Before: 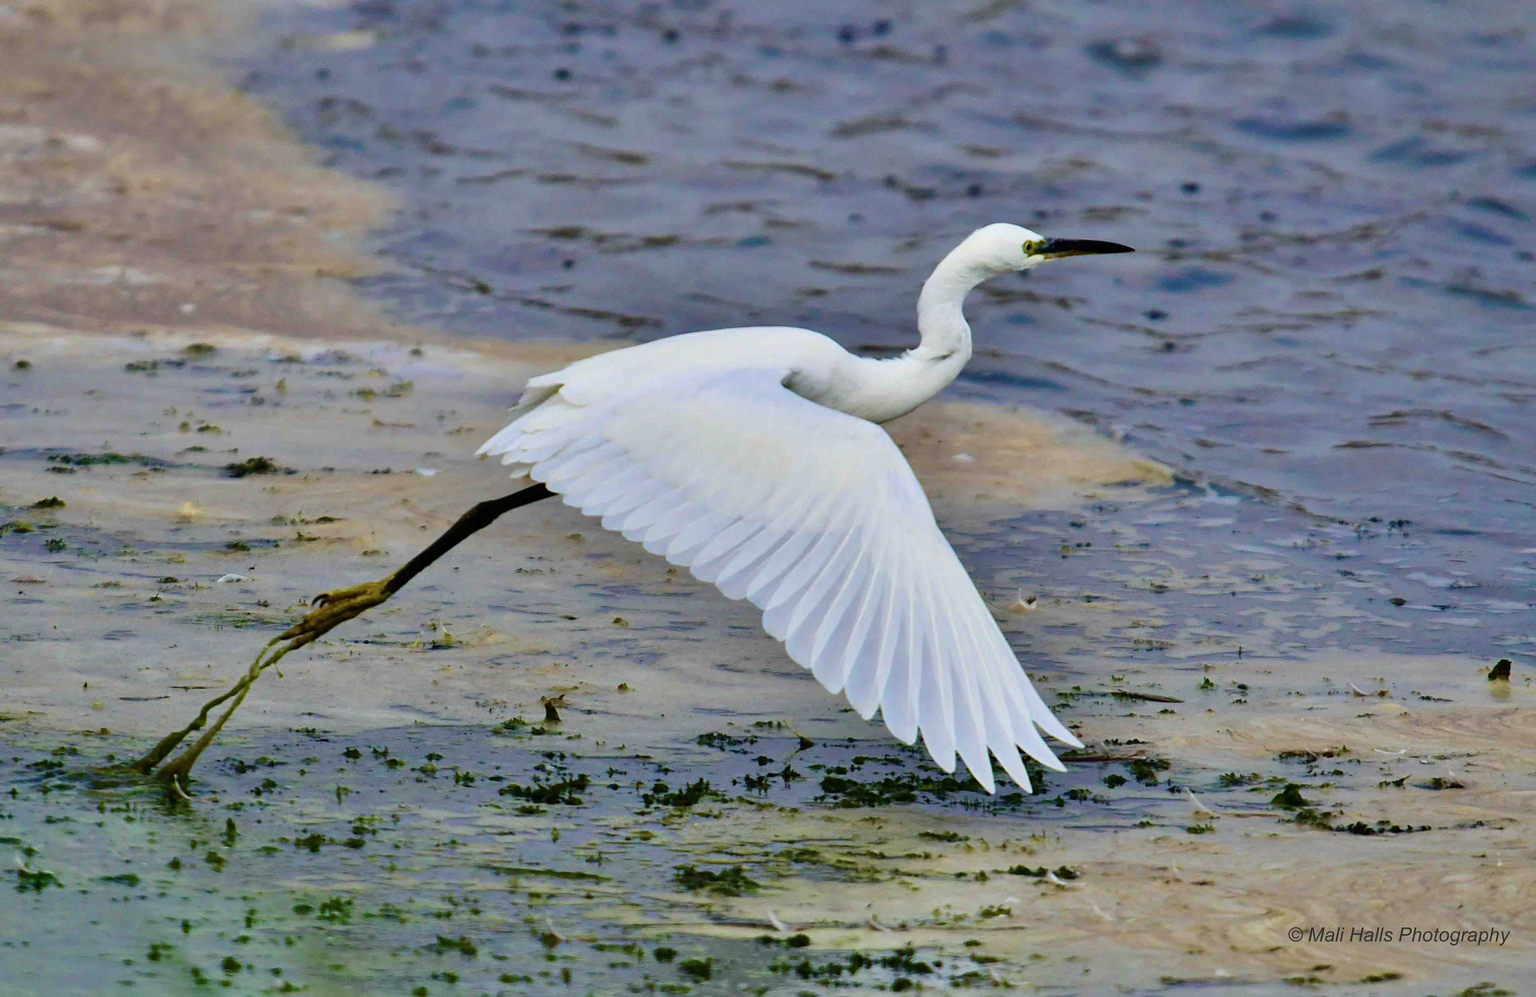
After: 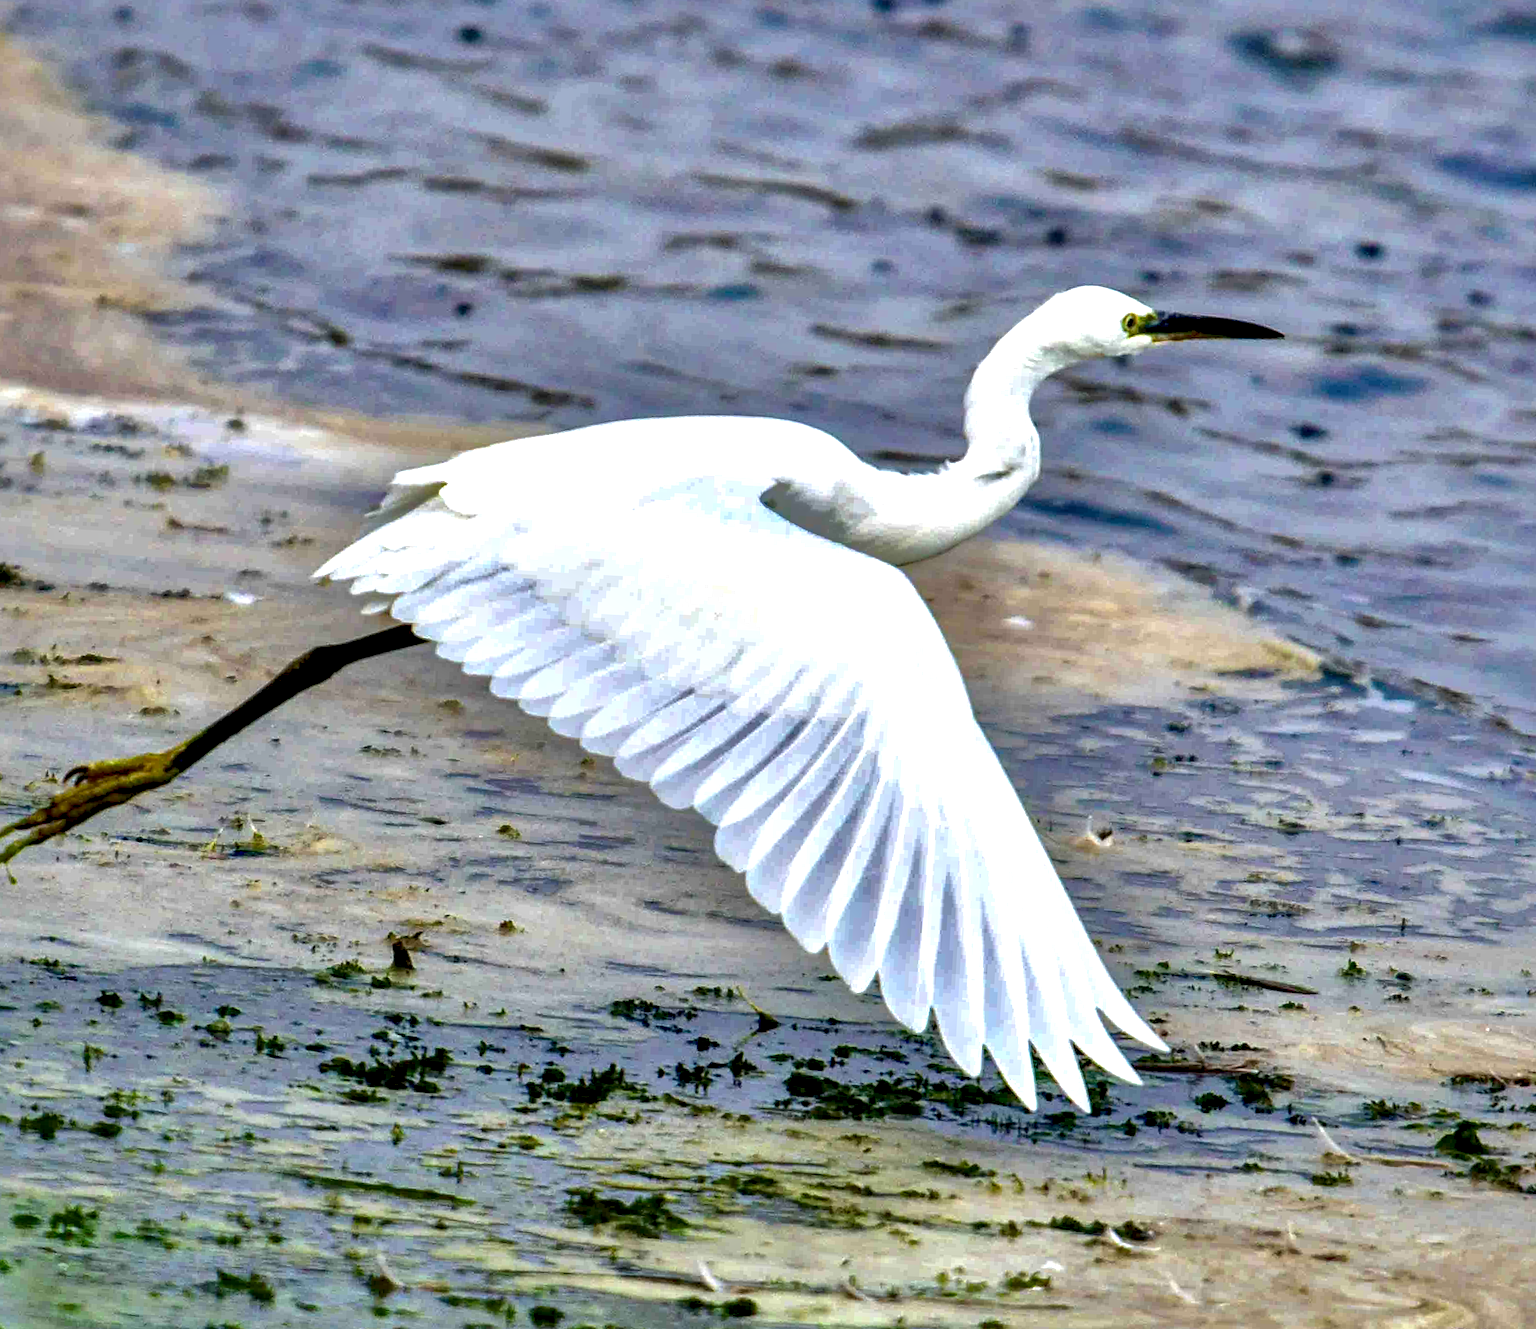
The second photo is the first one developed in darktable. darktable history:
local contrast: highlights 20%, shadows 70%, detail 170%
shadows and highlights: shadows 60, highlights -60
crop and rotate: angle -3.27°, left 14.277%, top 0.028%, right 10.766%, bottom 0.028%
exposure: exposure 0.74 EV, compensate highlight preservation false
